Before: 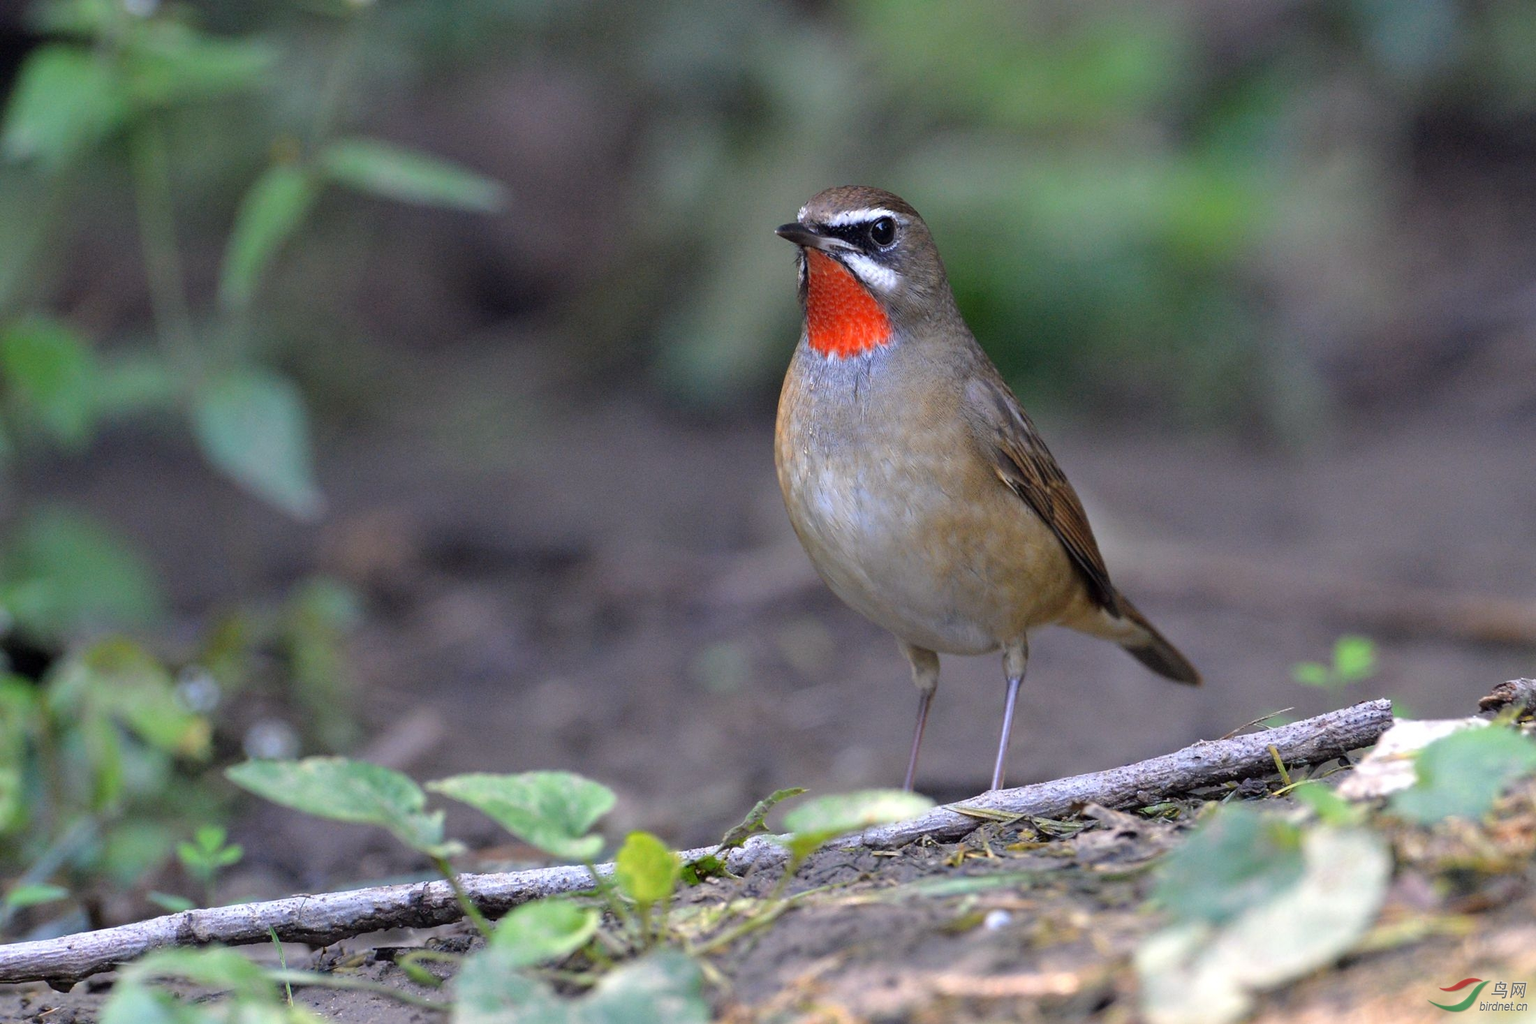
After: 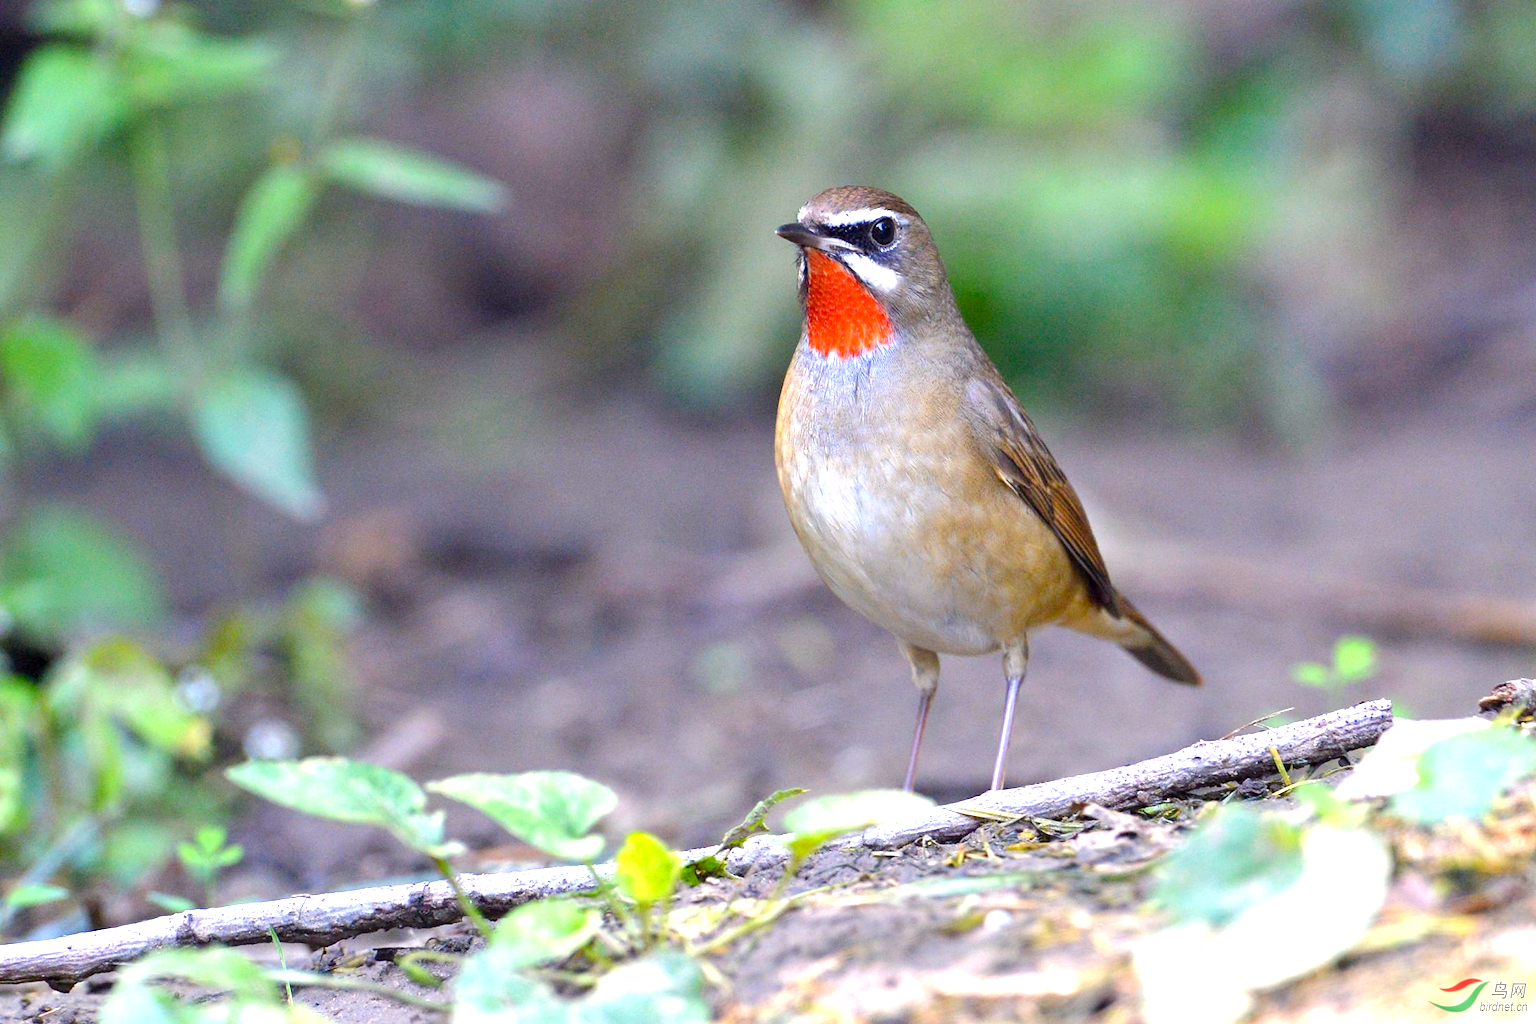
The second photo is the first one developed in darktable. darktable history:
color balance rgb: power › hue 324.35°, linear chroma grading › global chroma 16.553%, perceptual saturation grading › global saturation 20%, perceptual saturation grading › highlights -25.849%, perceptual saturation grading › shadows 25.303%, global vibrance 9.233%
exposure: exposure 1.164 EV, compensate highlight preservation false
